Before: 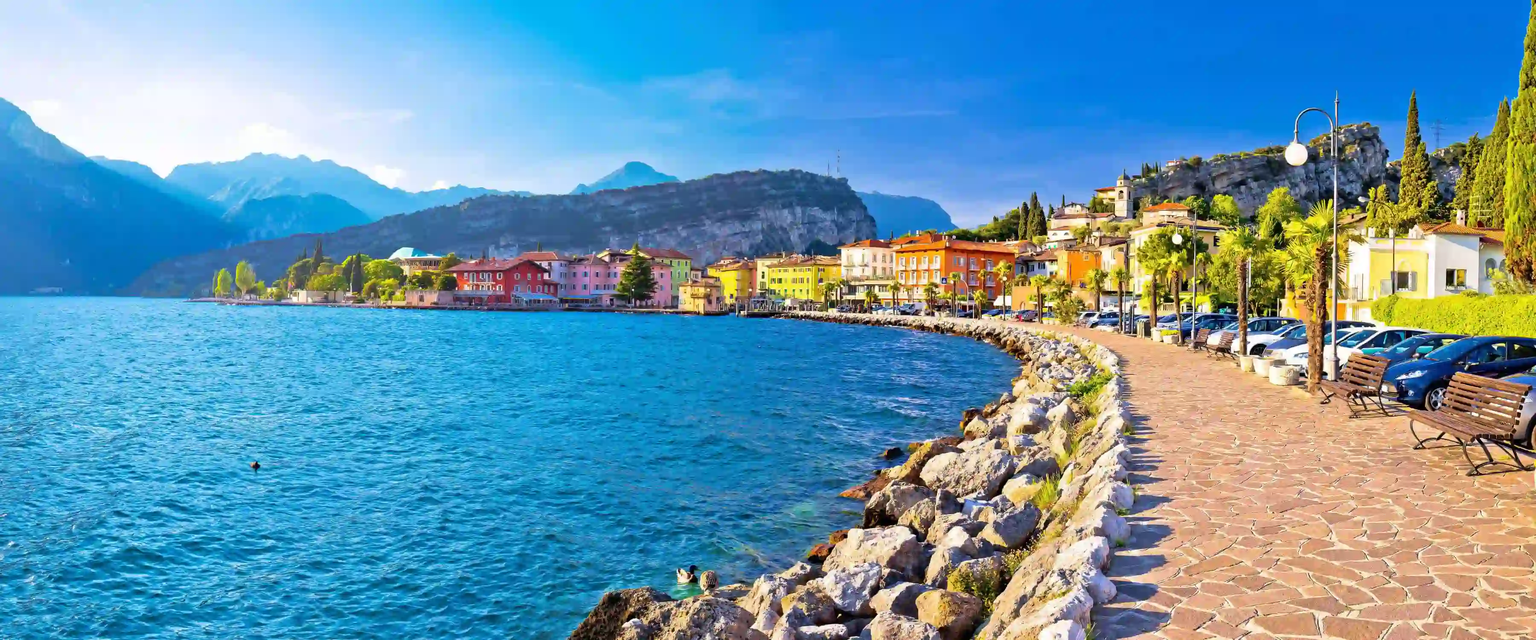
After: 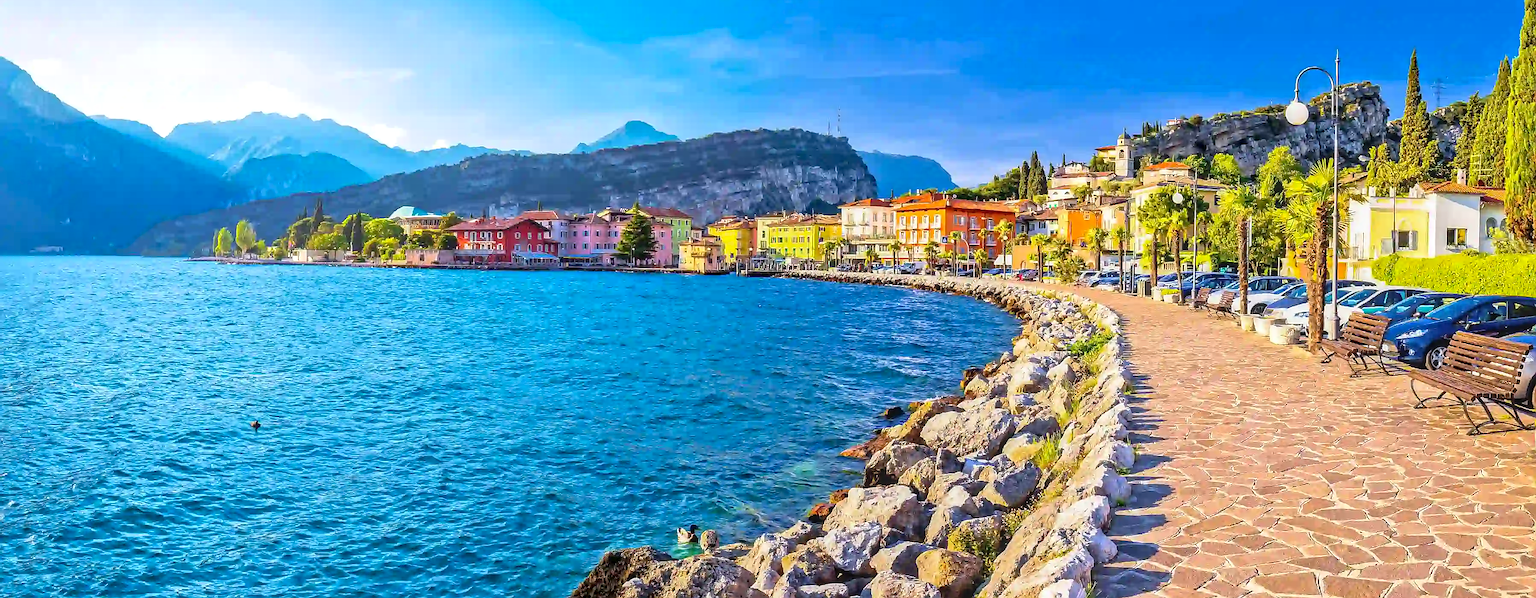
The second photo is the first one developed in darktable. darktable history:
local contrast: highlights 2%, shadows 5%, detail 133%
crop and rotate: top 6.517%
sharpen: radius 1.364, amount 1.243, threshold 0.731
contrast brightness saturation: contrast 0.104, brightness 0.028, saturation 0.087
